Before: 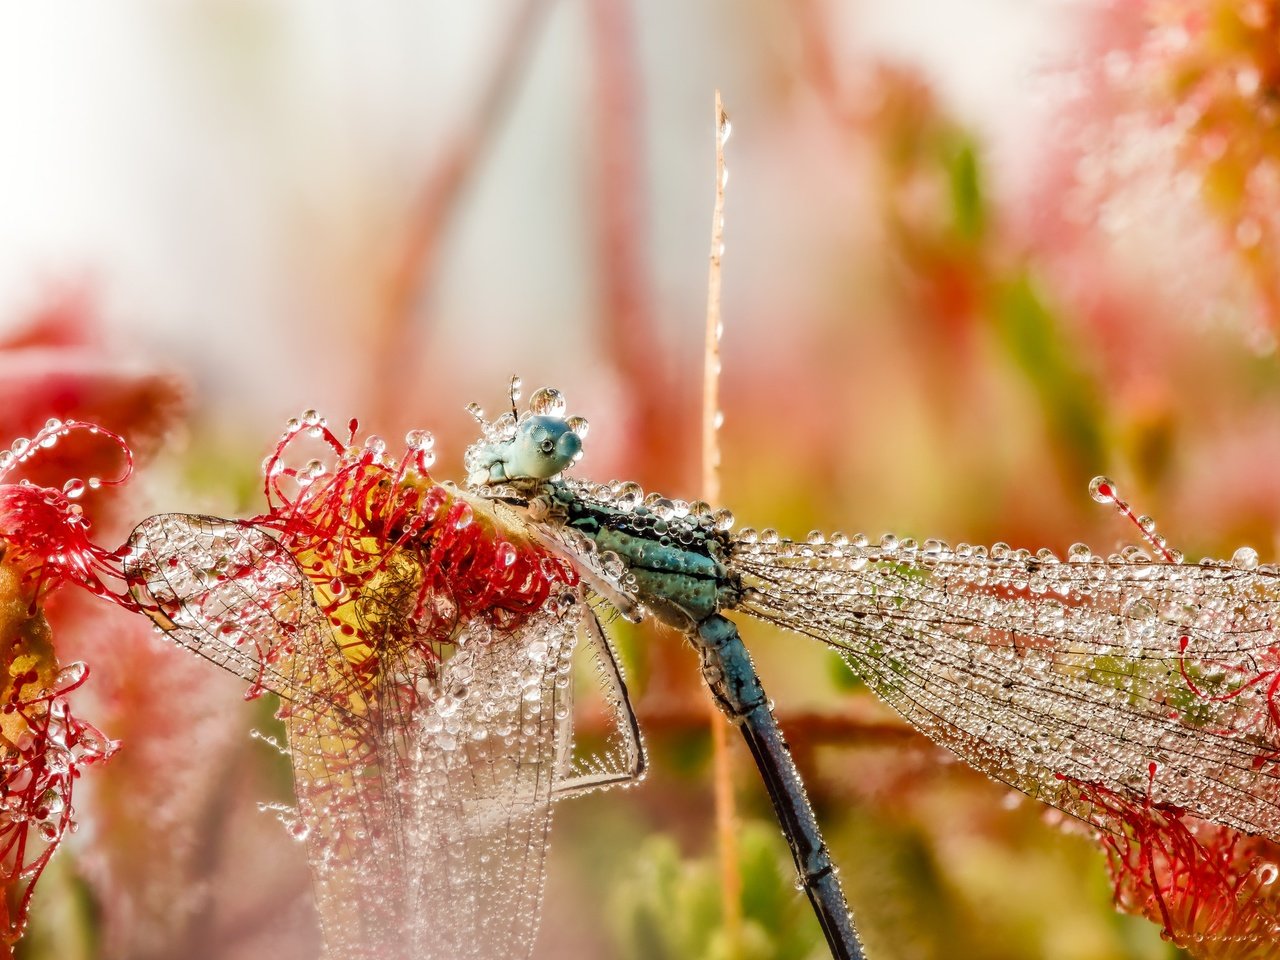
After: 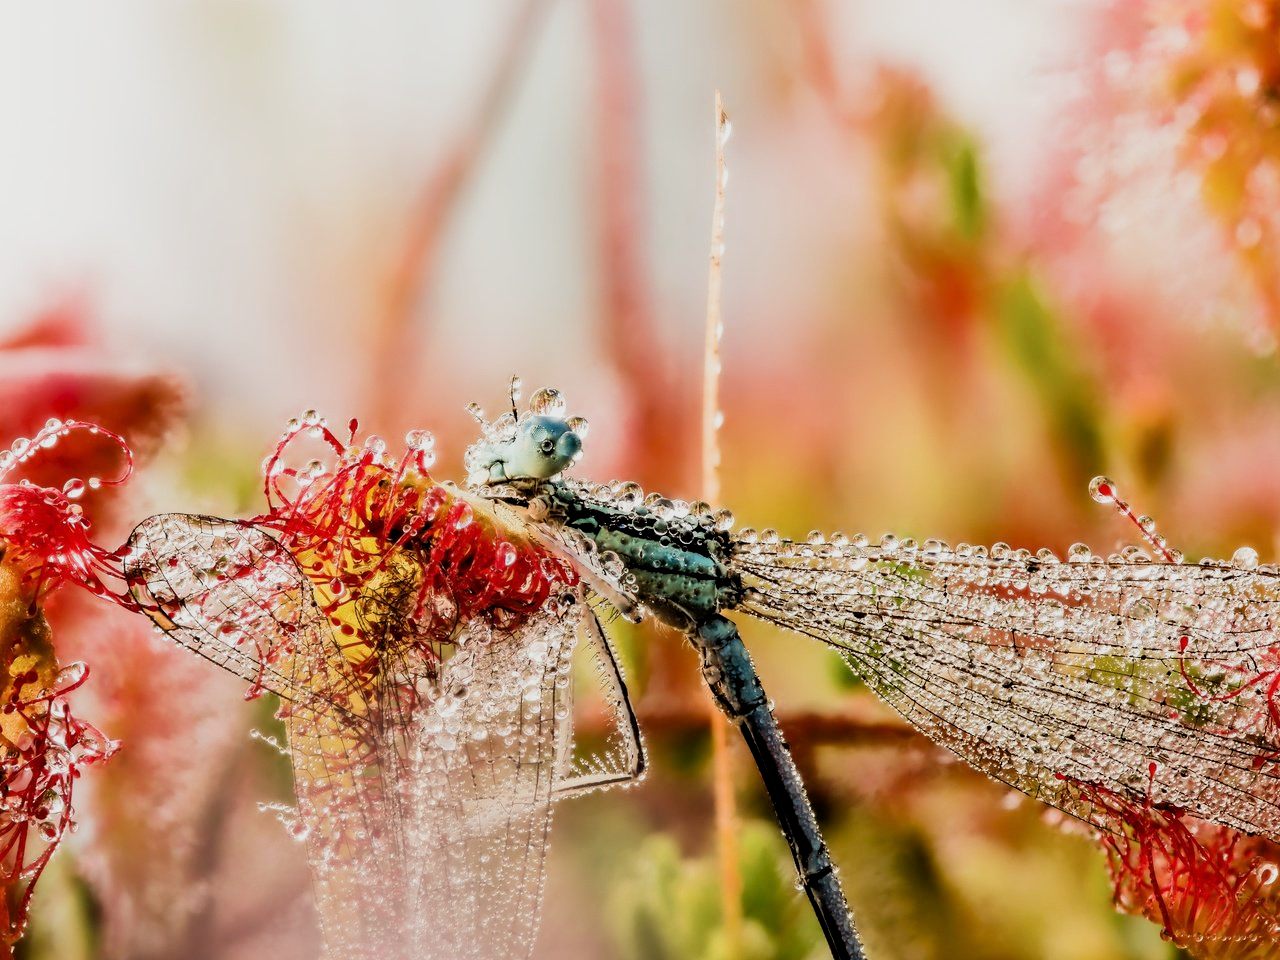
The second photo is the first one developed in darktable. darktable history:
tone equalizer: edges refinement/feathering 500, mask exposure compensation -1.57 EV, preserve details no
filmic rgb: black relative exposure -5.02 EV, white relative exposure 3.96 EV, threshold 3 EV, hardness 2.88, contrast 1.394, highlights saturation mix -29.43%, enable highlight reconstruction true
